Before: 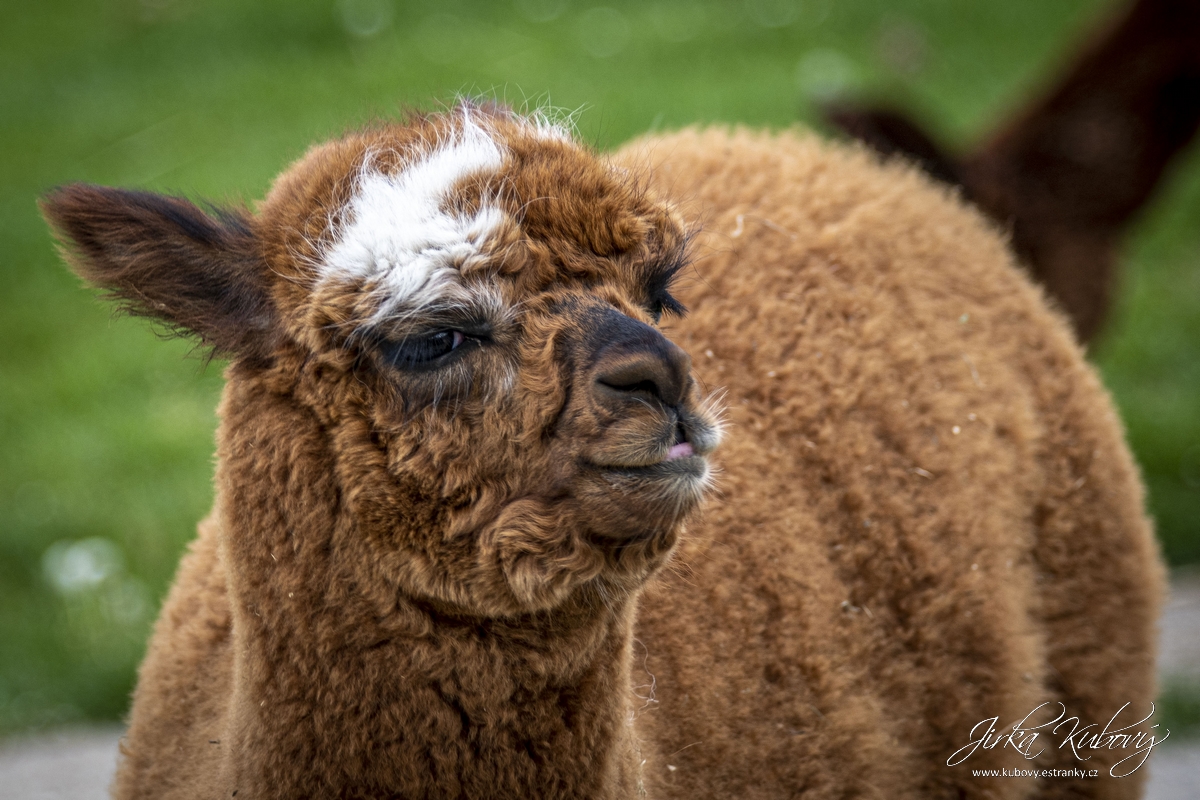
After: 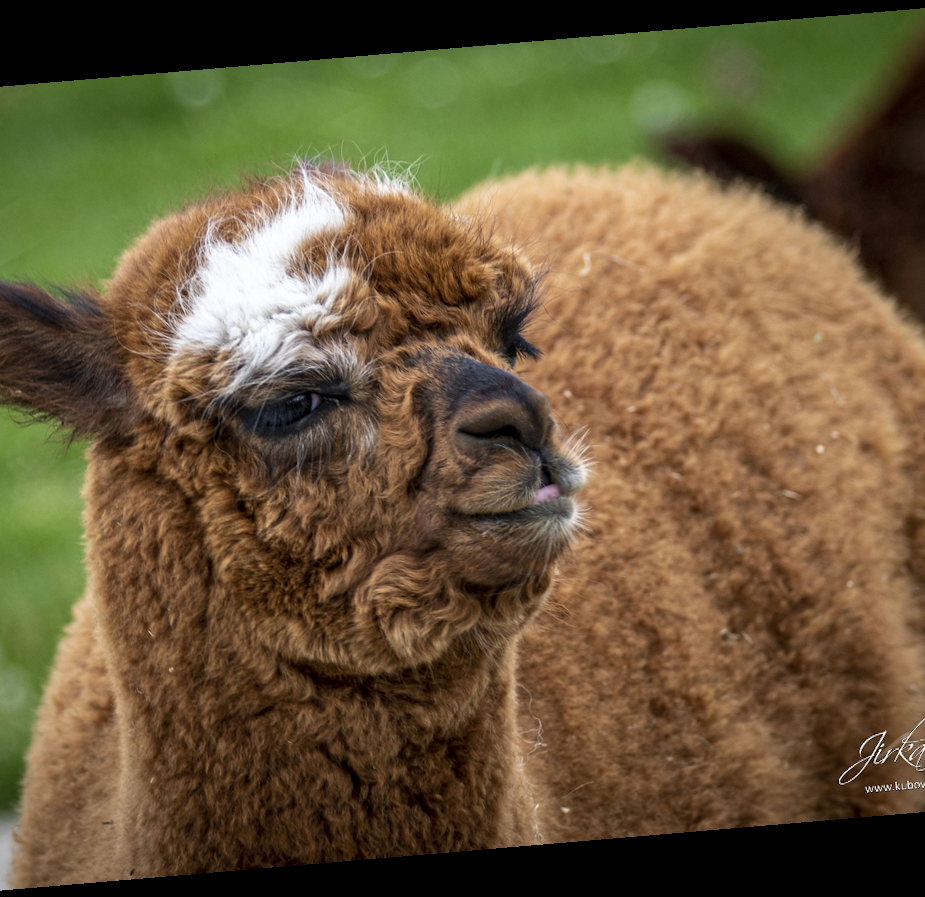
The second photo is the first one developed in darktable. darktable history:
crop: left 13.443%, right 13.31%
rotate and perspective: rotation -4.86°, automatic cropping off
